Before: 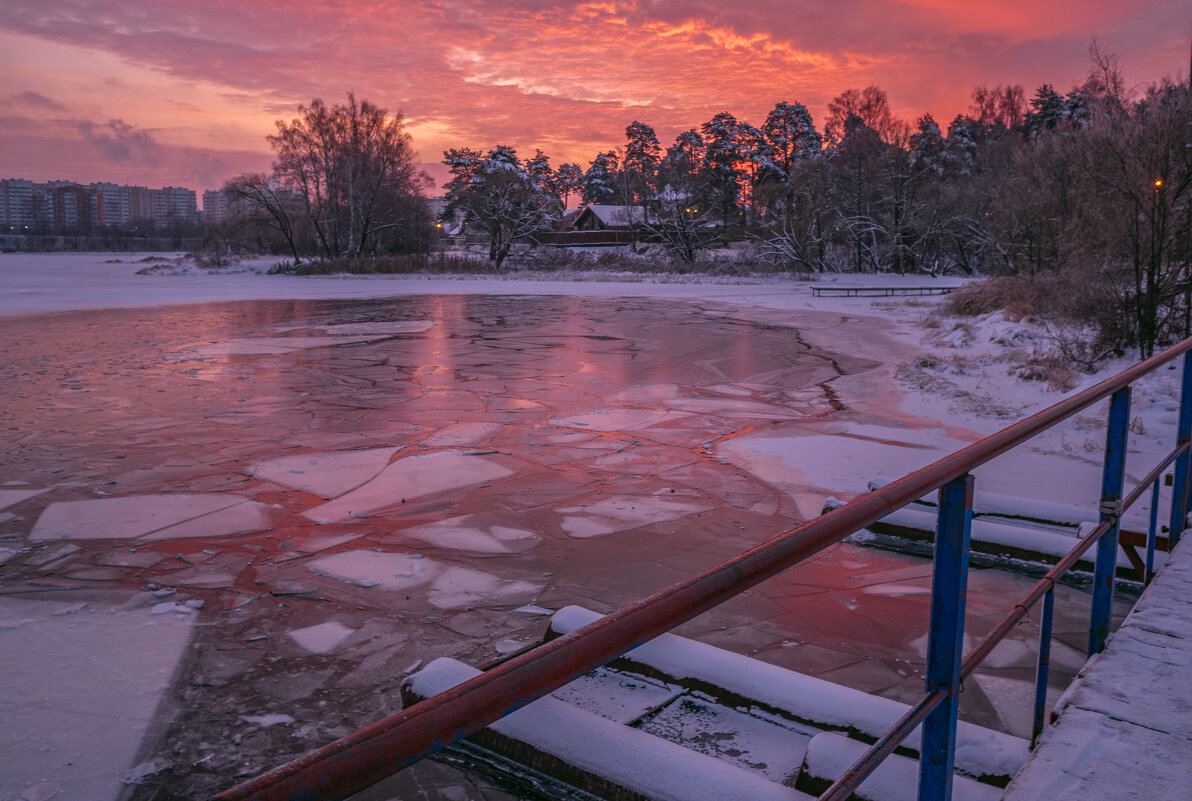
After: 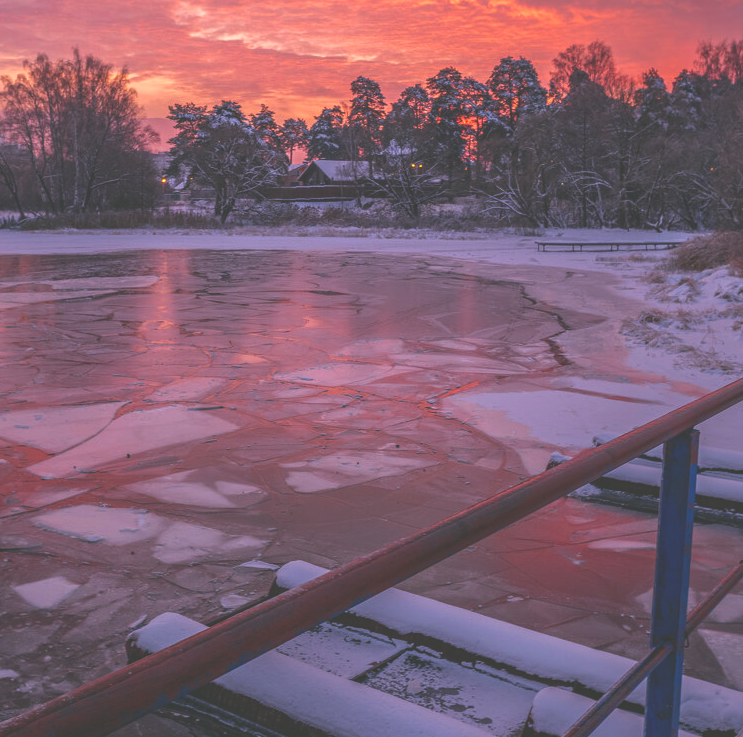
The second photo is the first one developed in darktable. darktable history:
crop and rotate: left 23.081%, top 5.647%, right 14.564%, bottom 2.327%
color correction: highlights b* -0.048, saturation 1.15
exposure: black level correction -0.039, exposure 0.063 EV, compensate highlight preservation false
